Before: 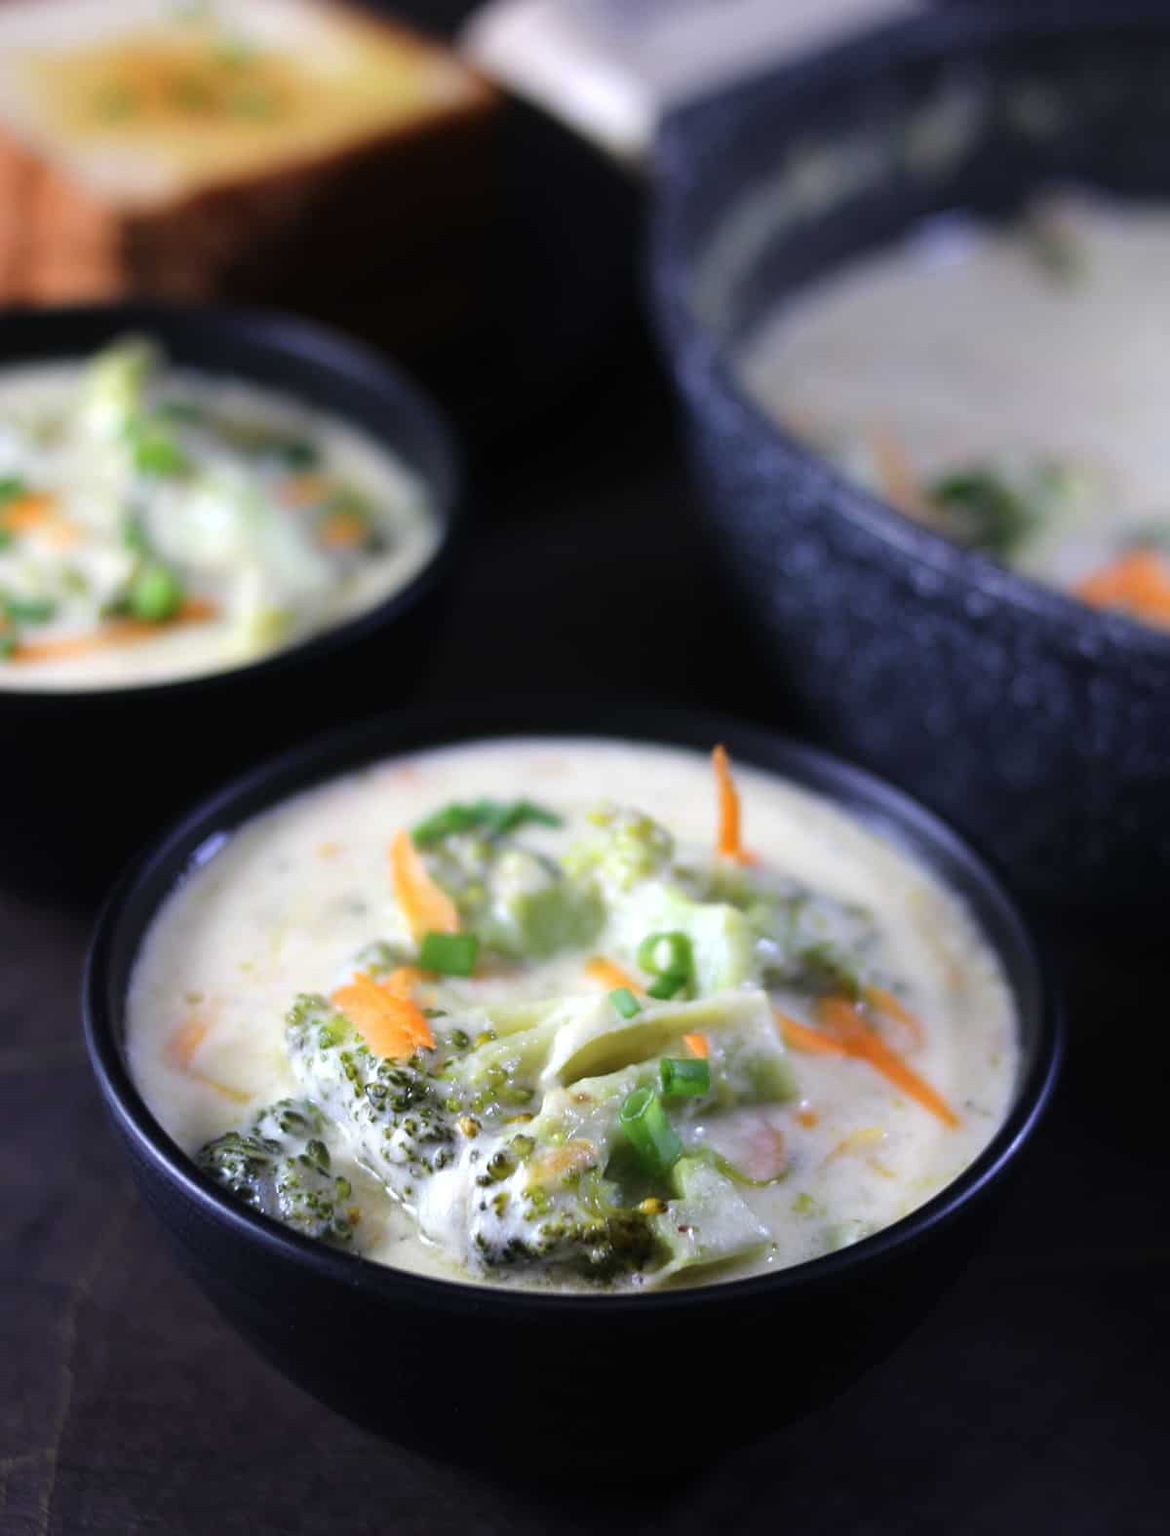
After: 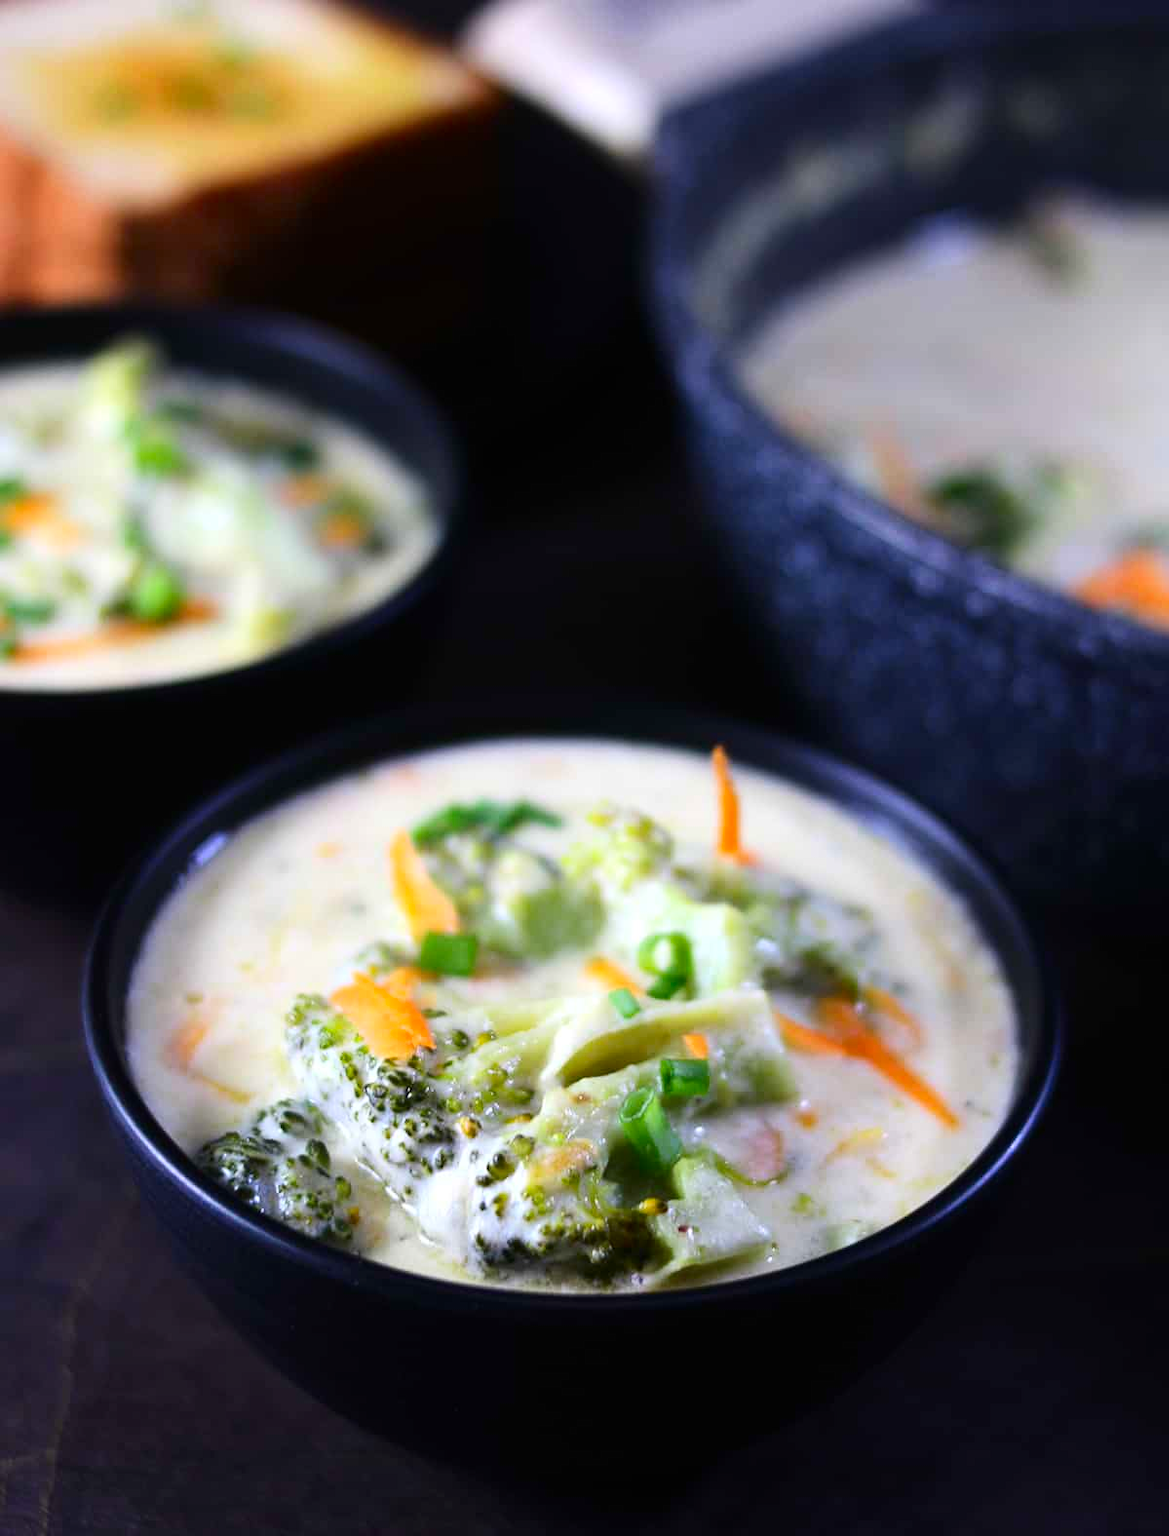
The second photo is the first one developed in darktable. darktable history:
contrast brightness saturation: contrast 0.172, saturation 0.307
